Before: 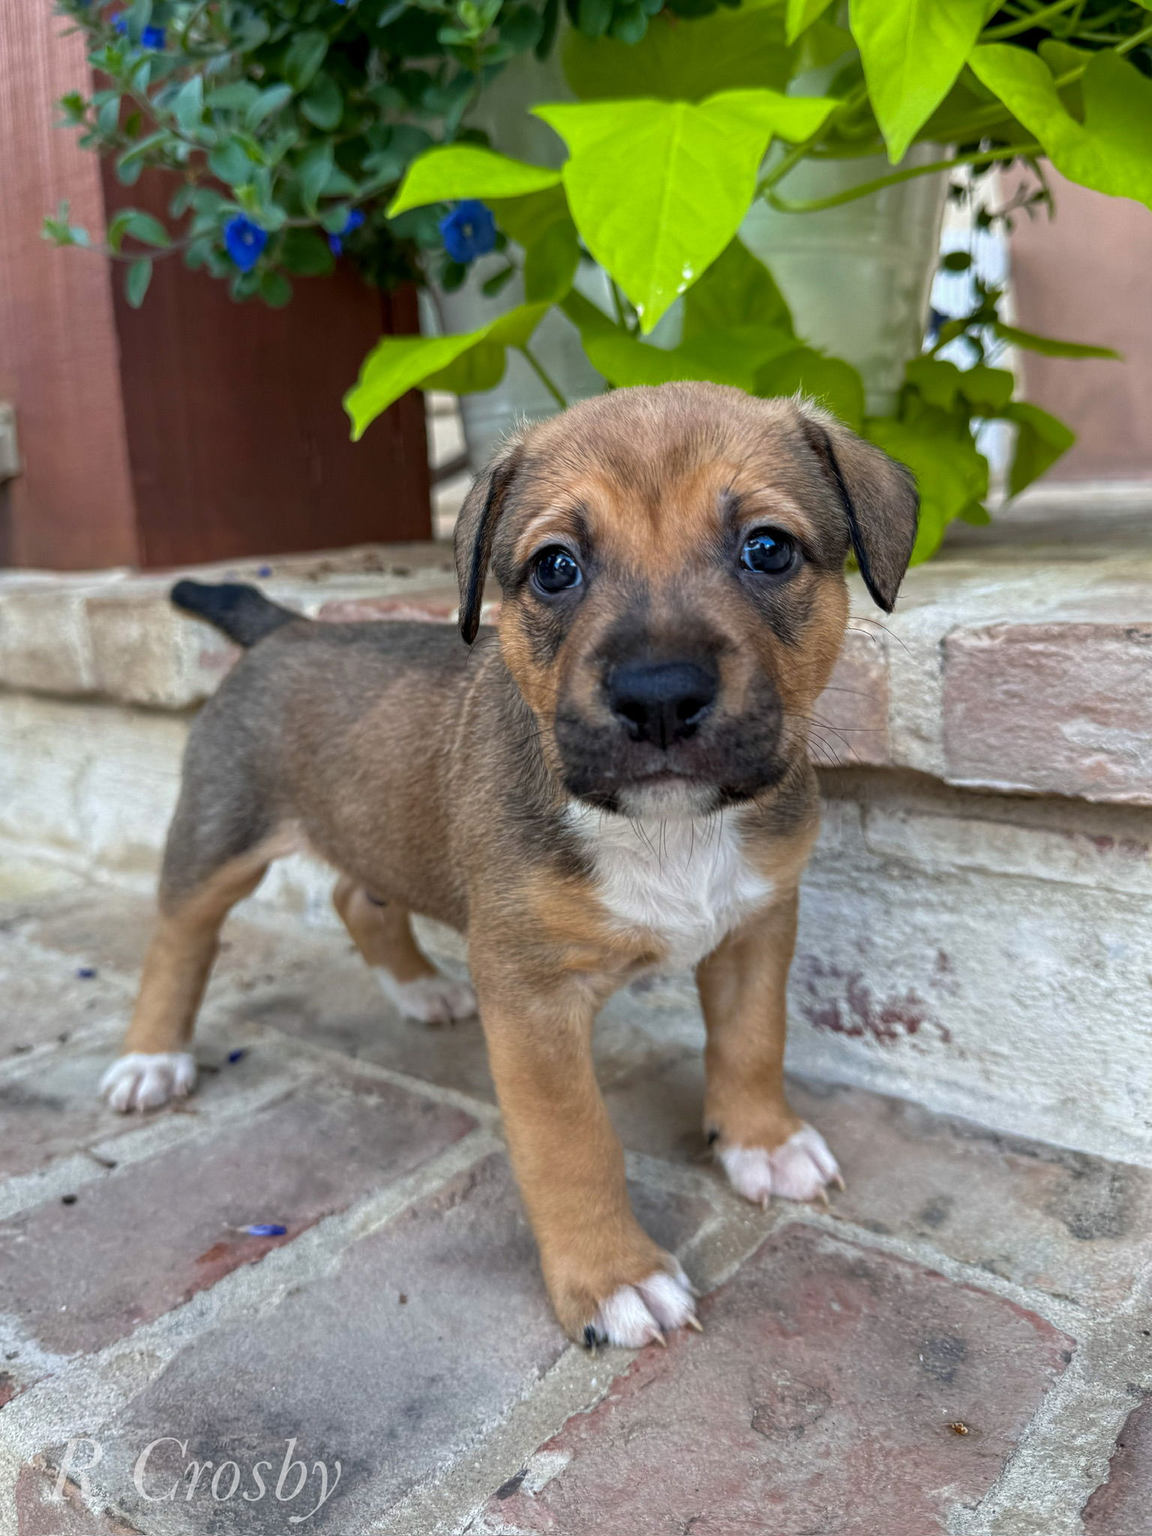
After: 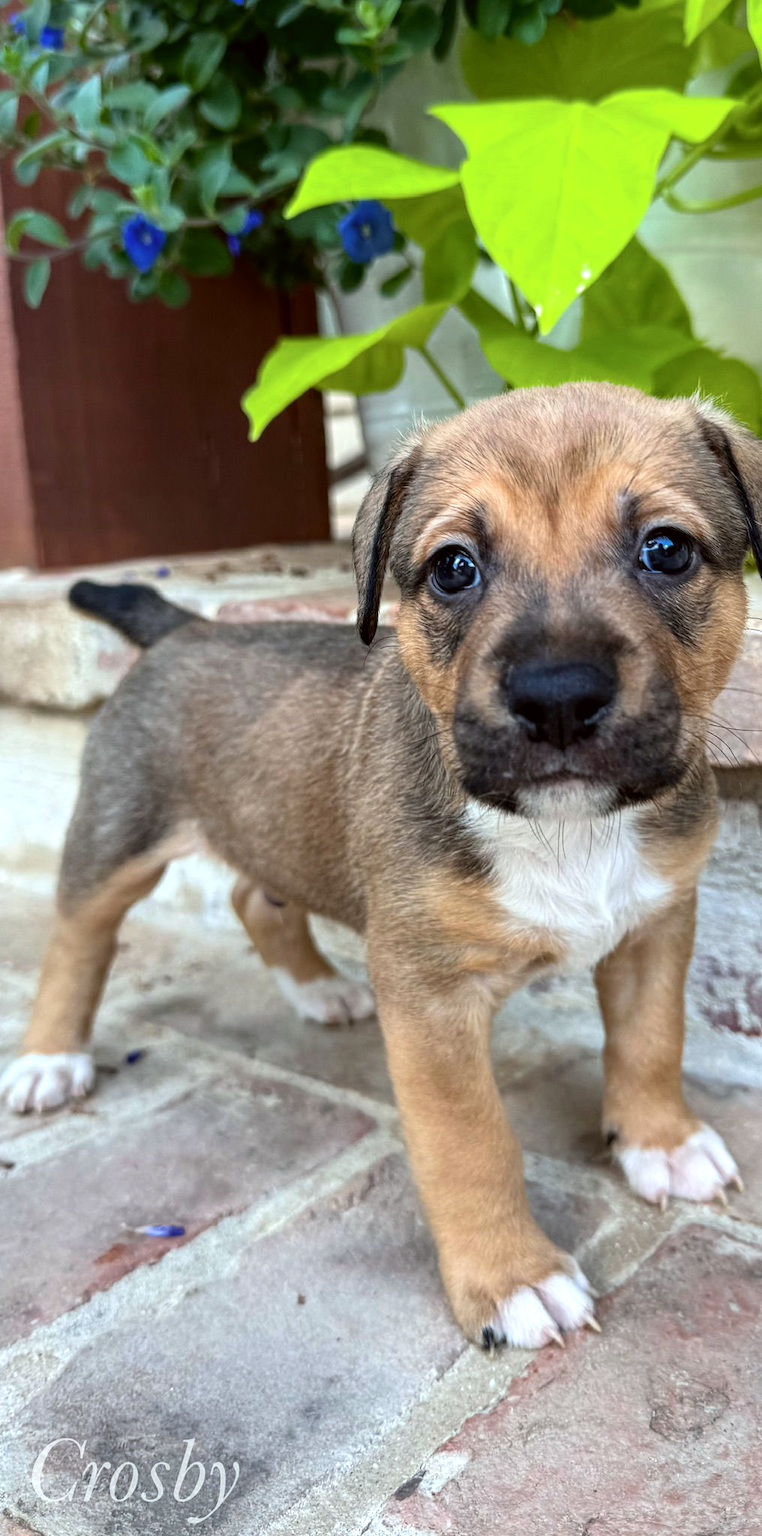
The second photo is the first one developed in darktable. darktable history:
tone equalizer: -8 EV -0.444 EV, -7 EV -0.421 EV, -6 EV -0.309 EV, -5 EV -0.191 EV, -3 EV 0.204 EV, -2 EV 0.339 EV, -1 EV 0.408 EV, +0 EV 0.411 EV
contrast brightness saturation: contrast 0.153, brightness 0.055
crop and rotate: left 8.908%, right 24.892%
color correction: highlights a* -2.72, highlights b* -2.1, shadows a* 1.98, shadows b* 2.83
